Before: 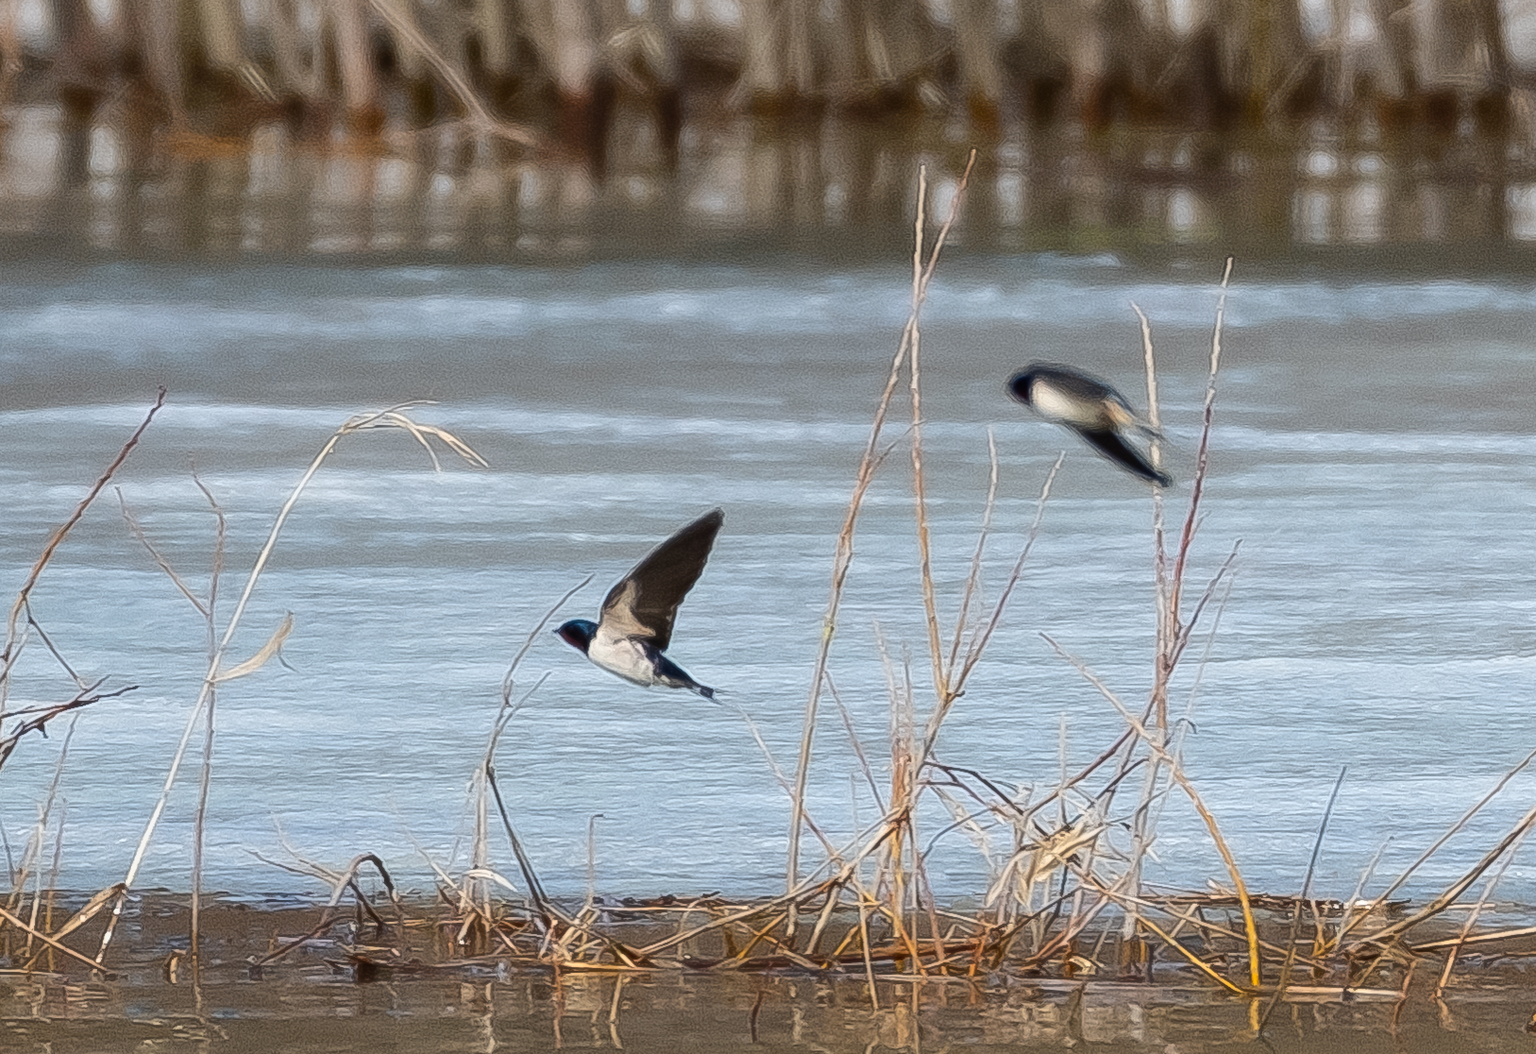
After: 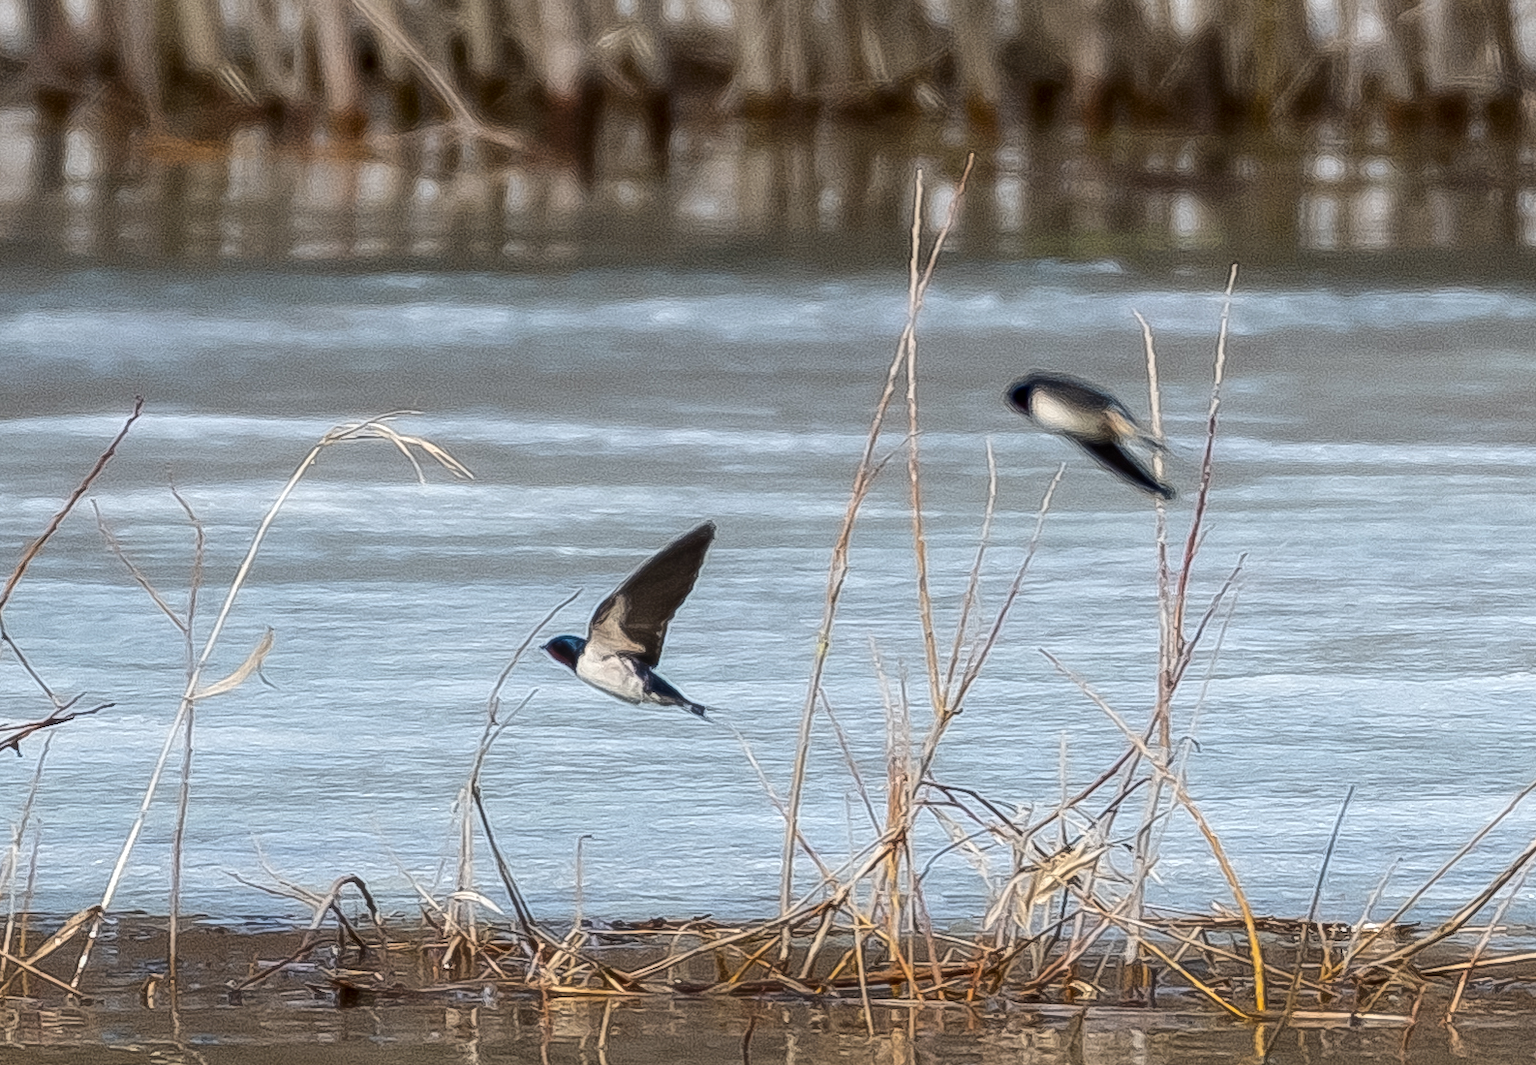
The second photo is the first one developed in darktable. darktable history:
local contrast: on, module defaults
crop and rotate: left 1.752%, right 0.737%, bottom 1.375%
color zones: curves: ch1 [(0, 0.469) (0.01, 0.469) (0.12, 0.446) (0.248, 0.469) (0.5, 0.5) (0.748, 0.5) (0.99, 0.469) (1, 0.469)]
